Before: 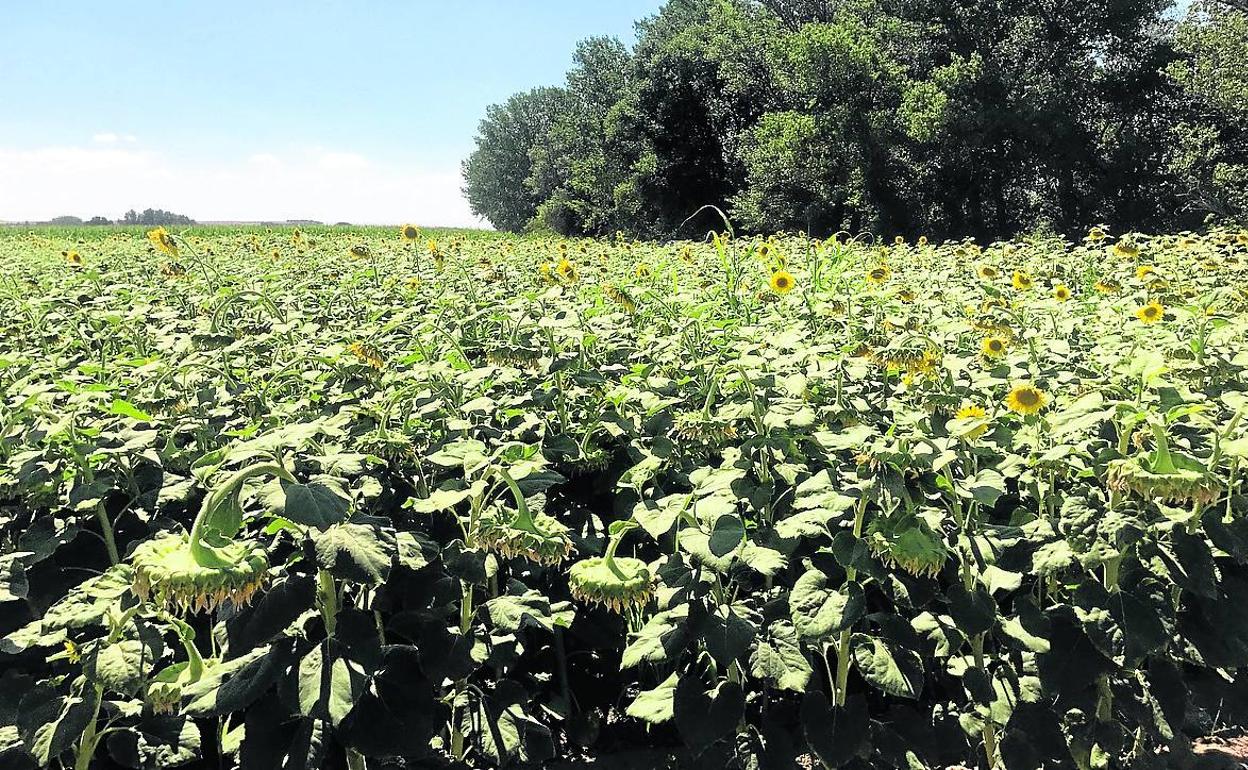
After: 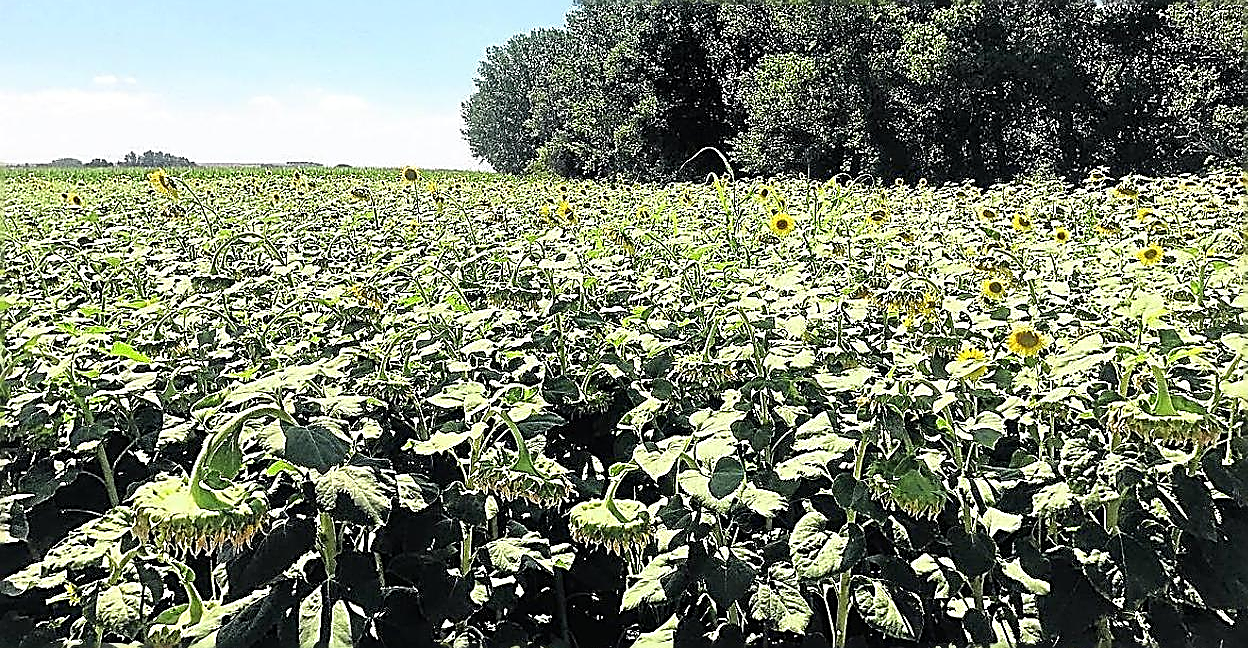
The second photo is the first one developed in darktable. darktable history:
sharpen: amount 1.861
crop: top 7.625%, bottom 8.027%
